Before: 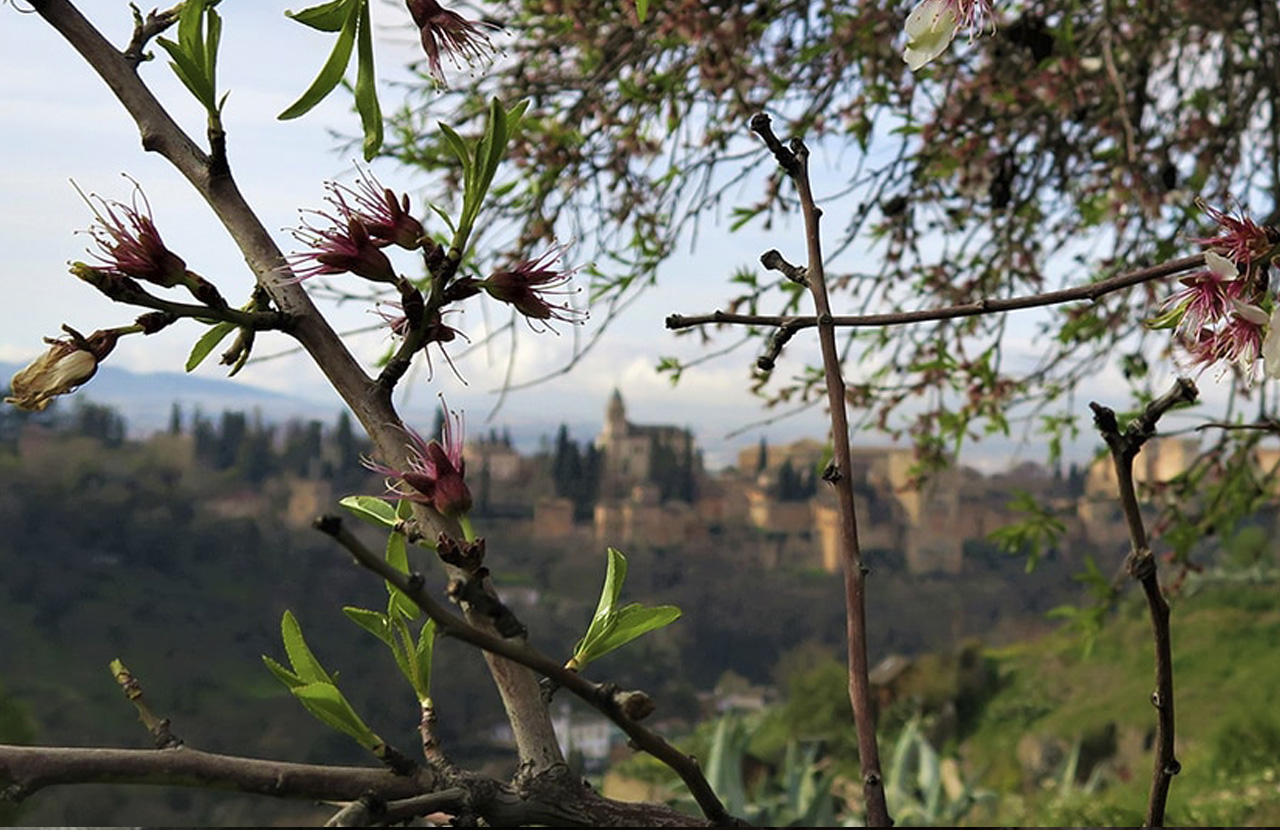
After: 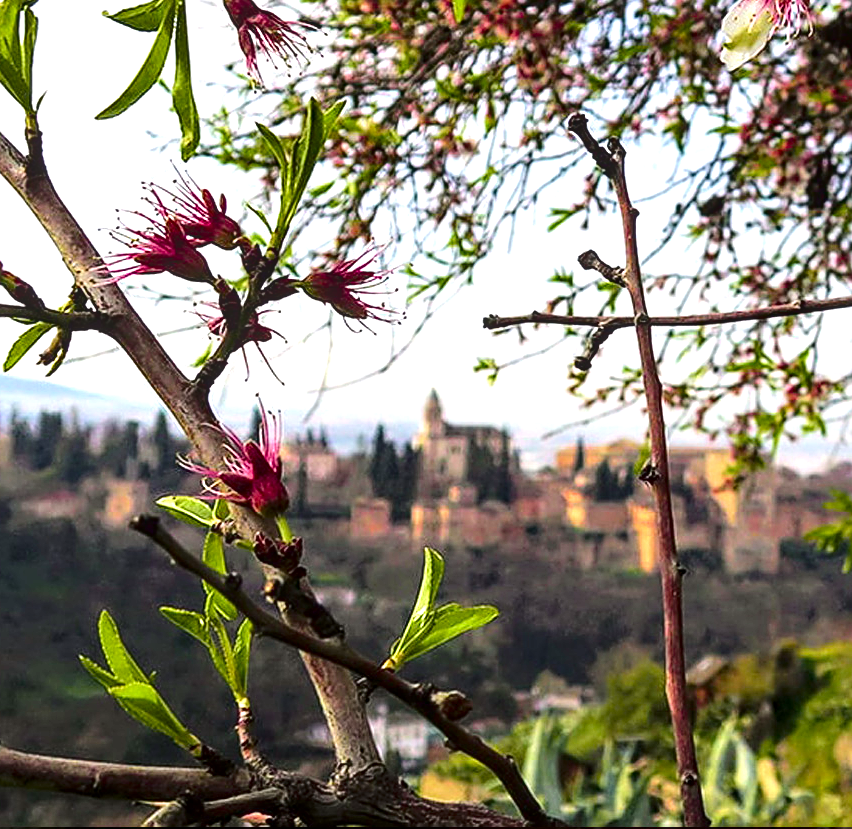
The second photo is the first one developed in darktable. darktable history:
sharpen: amount 0.499
exposure: black level correction 0, exposure 1 EV, compensate exposure bias true, compensate highlight preservation false
tone curve: curves: ch0 [(0, 0) (0.106, 0.026) (0.275, 0.155) (0.392, 0.314) (0.513, 0.481) (0.657, 0.667) (1, 1)]; ch1 [(0, 0) (0.5, 0.511) (0.536, 0.579) (0.587, 0.69) (1, 1)]; ch2 [(0, 0) (0.5, 0.5) (0.55, 0.552) (0.625, 0.699) (1, 1)], color space Lab, independent channels, preserve colors none
crop and rotate: left 14.335%, right 19.071%
local contrast: on, module defaults
